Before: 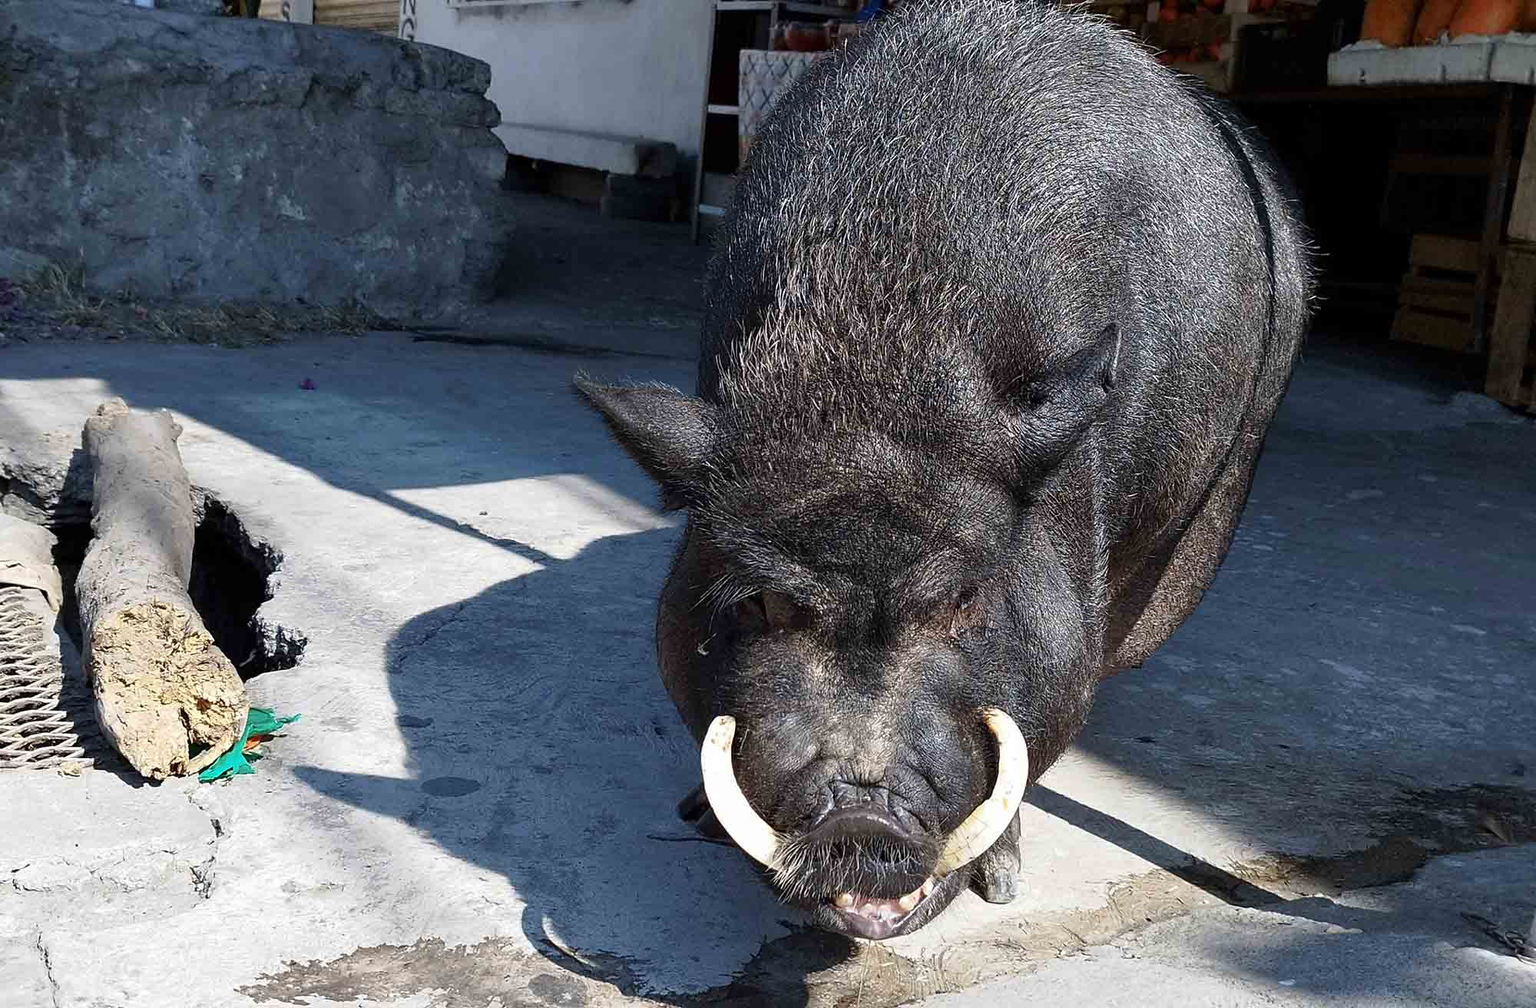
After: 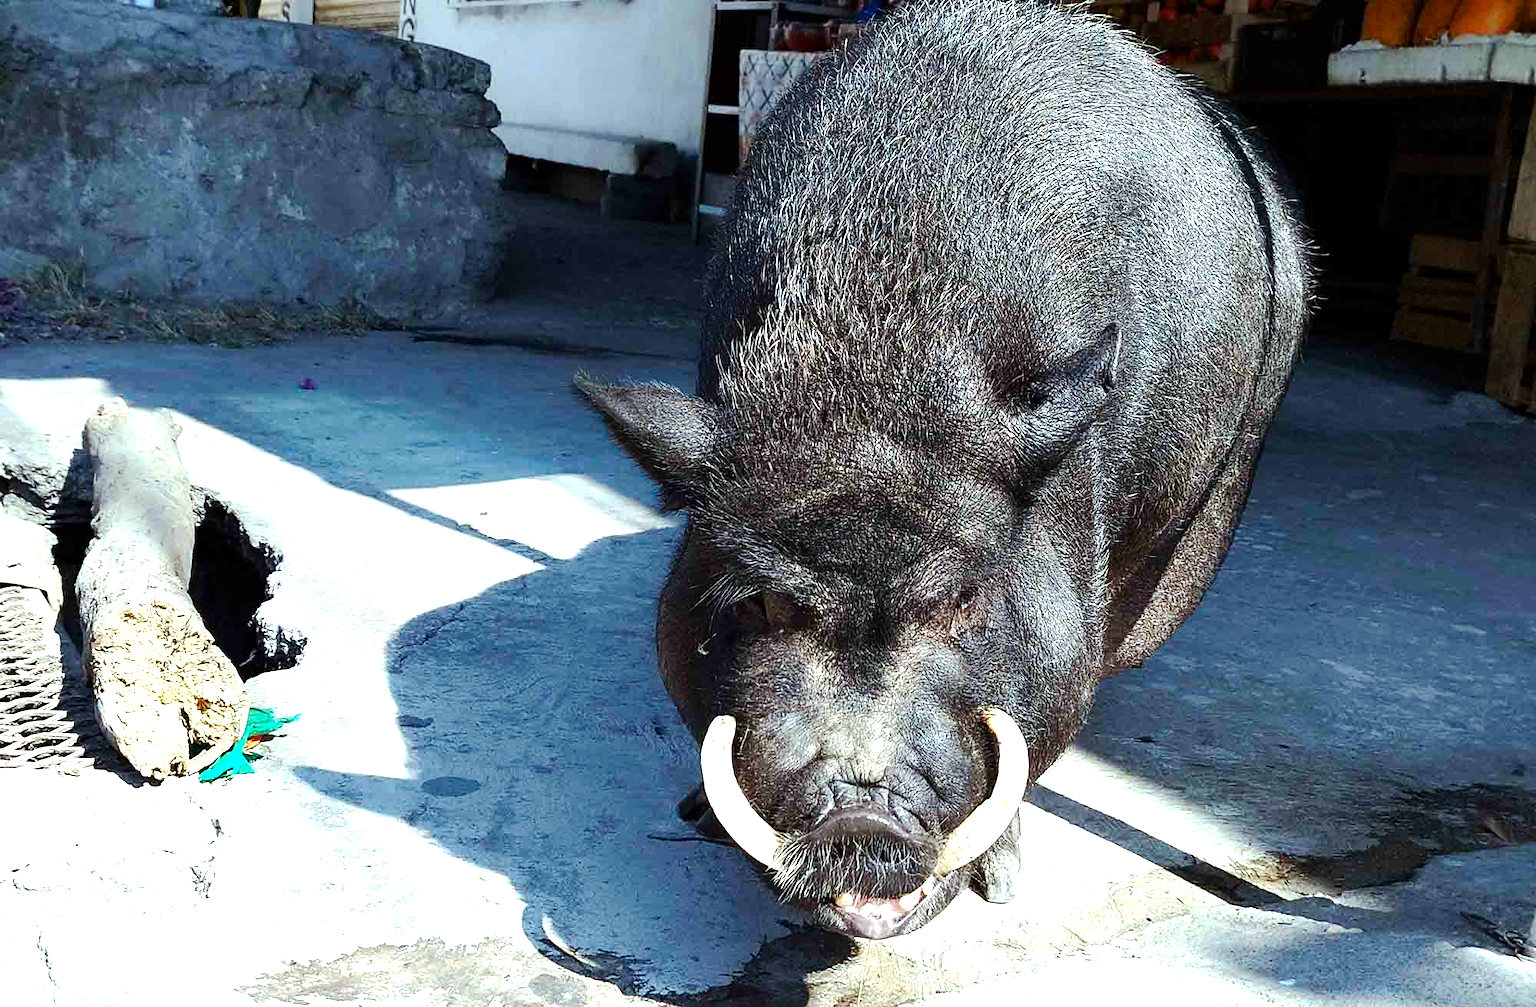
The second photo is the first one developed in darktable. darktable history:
tone equalizer: -8 EV -1.08 EV, -7 EV -1.03 EV, -6 EV -0.839 EV, -5 EV -0.553 EV, -3 EV 0.578 EV, -2 EV 0.89 EV, -1 EV 1.01 EV, +0 EV 1.06 EV, smoothing diameter 2.22%, edges refinement/feathering 15.8, mask exposure compensation -1.57 EV, filter diffusion 5
color balance rgb: highlights gain › luminance 19.927%, highlights gain › chroma 2.697%, highlights gain › hue 173.86°, perceptual saturation grading › global saturation 24.958%, perceptual brilliance grading › global brilliance 2.589%, perceptual brilliance grading › highlights -2.808%, perceptual brilliance grading › shadows 2.698%, global vibrance 18.722%
base curve: curves: ch0 [(0, 0) (0.158, 0.273) (0.879, 0.895) (1, 1)], preserve colors none
